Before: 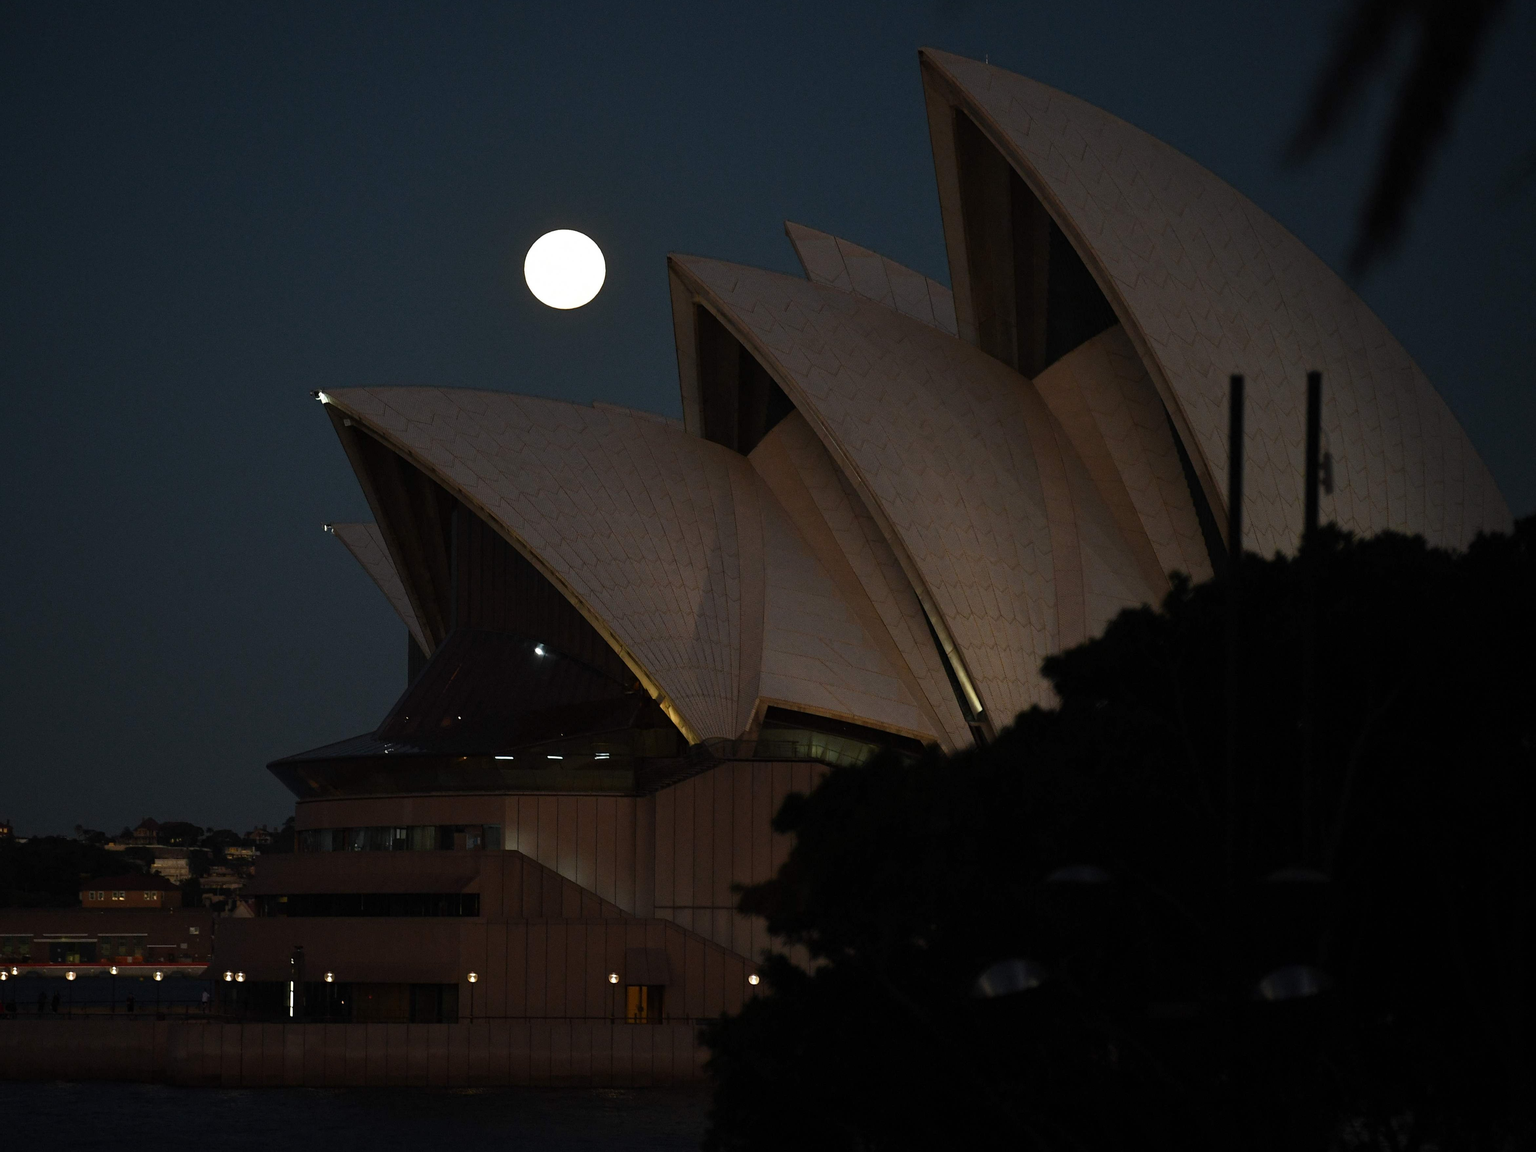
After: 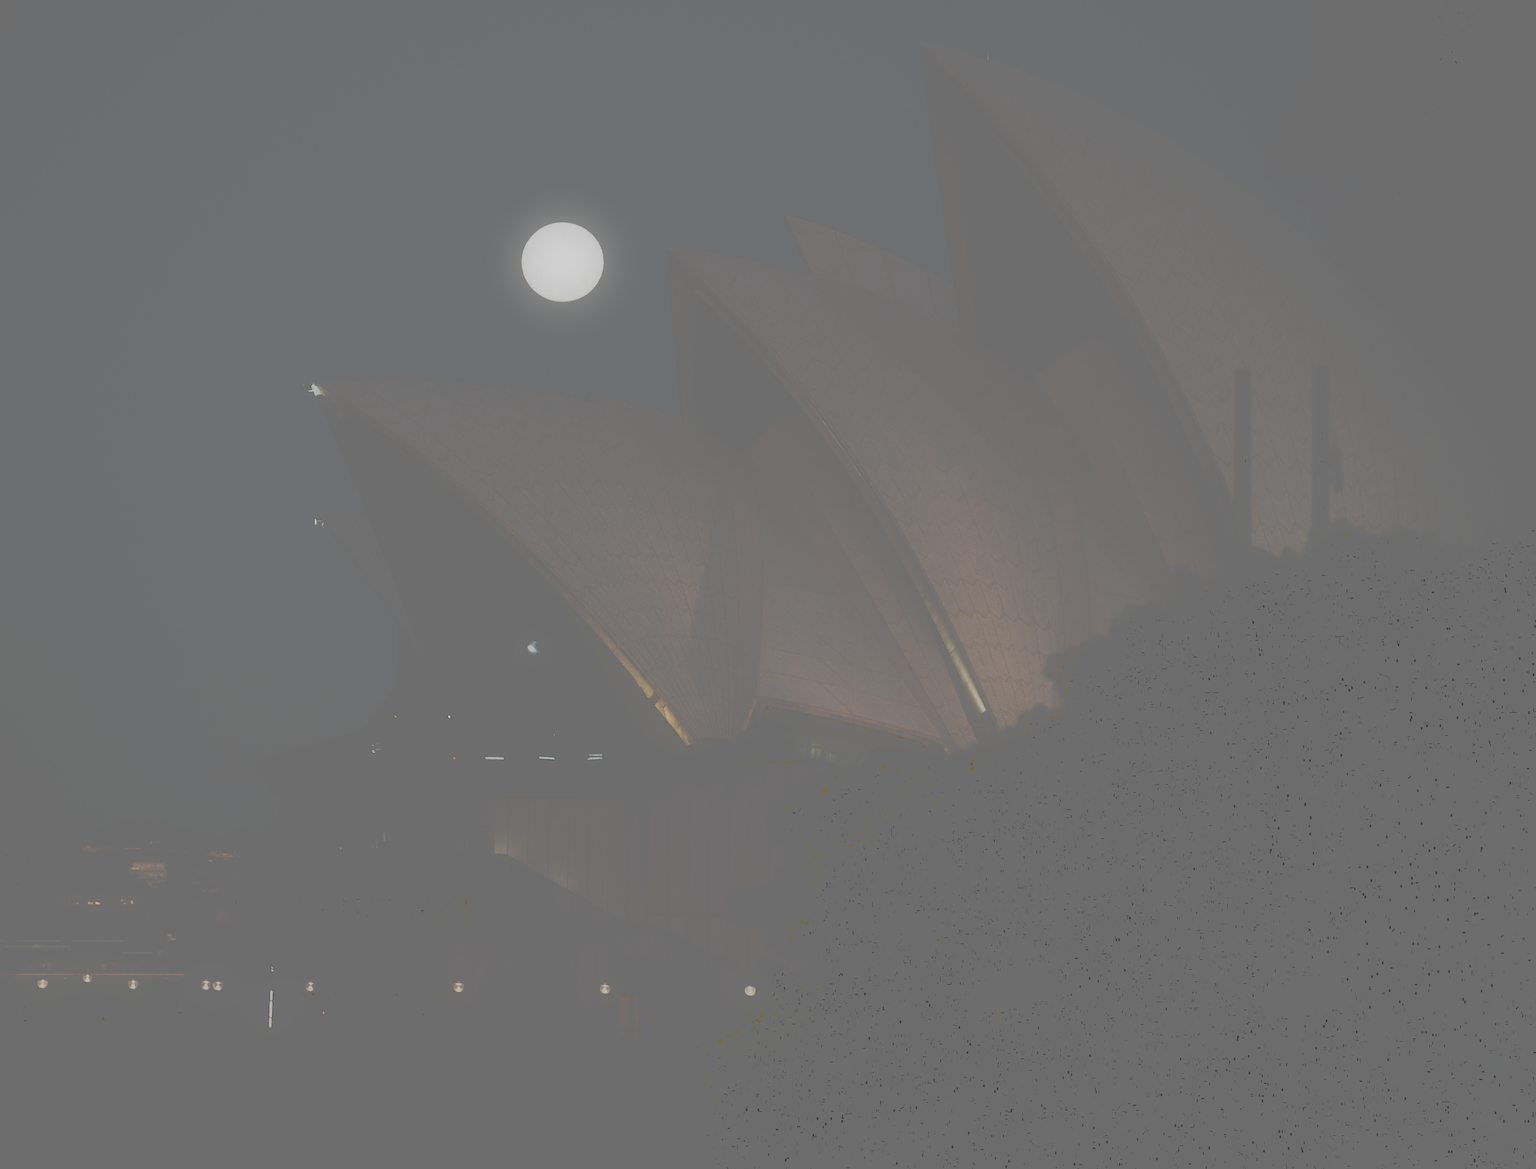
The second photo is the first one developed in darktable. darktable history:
tone equalizer: -8 EV 0.25 EV, -7 EV 0.417 EV, -6 EV 0.417 EV, -5 EV 0.25 EV, -3 EV -0.25 EV, -2 EV -0.417 EV, -1 EV -0.417 EV, +0 EV -0.25 EV, edges refinement/feathering 500, mask exposure compensation -1.57 EV, preserve details guided filter
soften: size 60.24%, saturation 65.46%, brightness 0.506 EV, mix 25.7%
rotate and perspective: rotation 0.226°, lens shift (vertical) -0.042, crop left 0.023, crop right 0.982, crop top 0.006, crop bottom 0.994
tone curve: curves: ch0 [(0, 0) (0.003, 0.439) (0.011, 0.439) (0.025, 0.439) (0.044, 0.439) (0.069, 0.439) (0.1, 0.439) (0.136, 0.44) (0.177, 0.444) (0.224, 0.45) (0.277, 0.462) (0.335, 0.487) (0.399, 0.528) (0.468, 0.577) (0.543, 0.621) (0.623, 0.669) (0.709, 0.715) (0.801, 0.764) (0.898, 0.804) (1, 1)], preserve colors none
